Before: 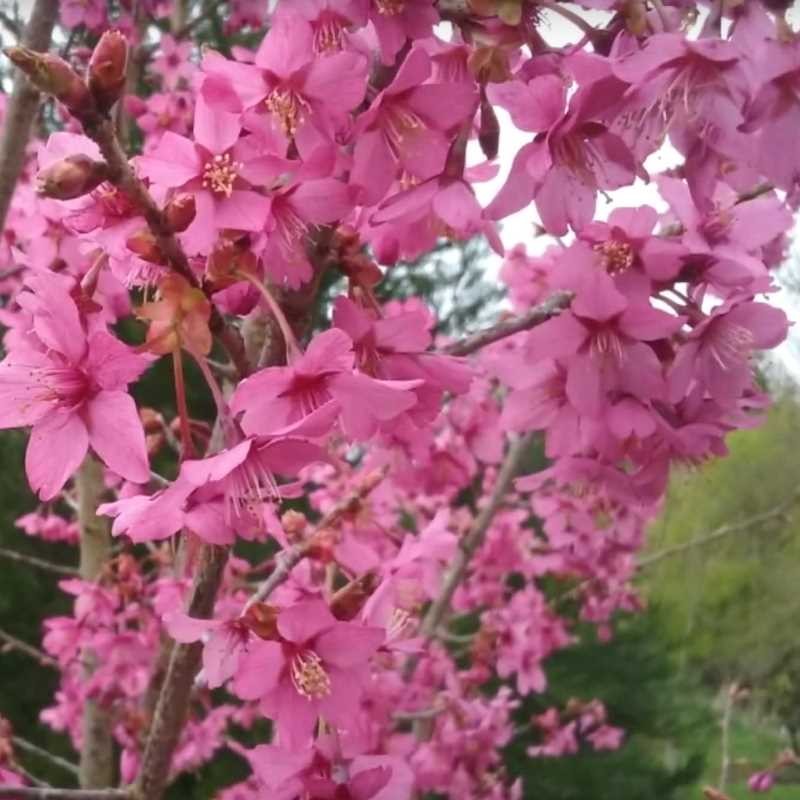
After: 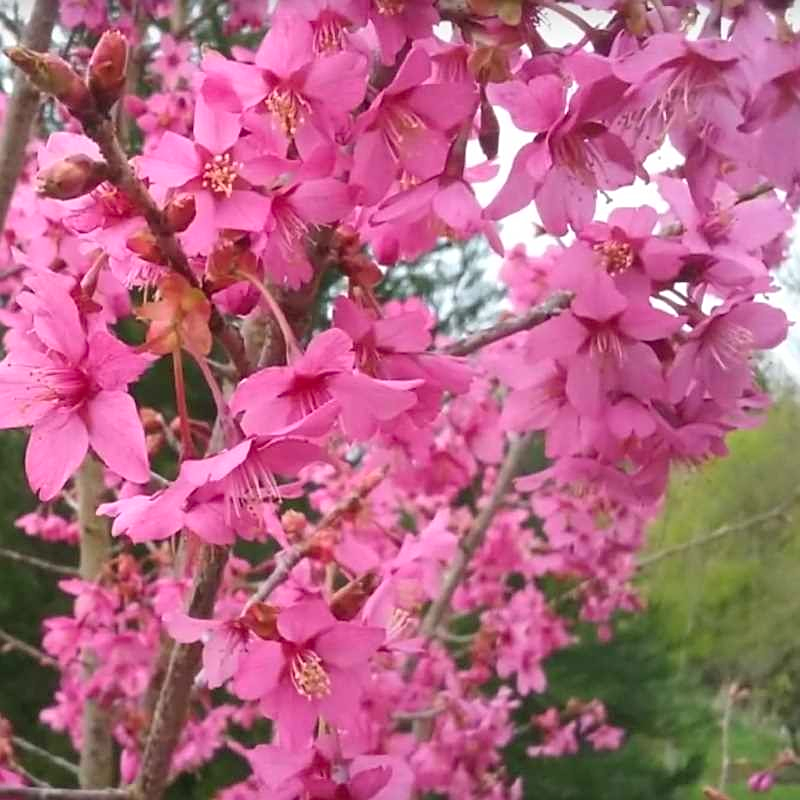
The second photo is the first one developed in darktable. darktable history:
white balance: red 1, blue 1
sharpen: on, module defaults
contrast brightness saturation: contrast 0.07, brightness 0.08, saturation 0.18
